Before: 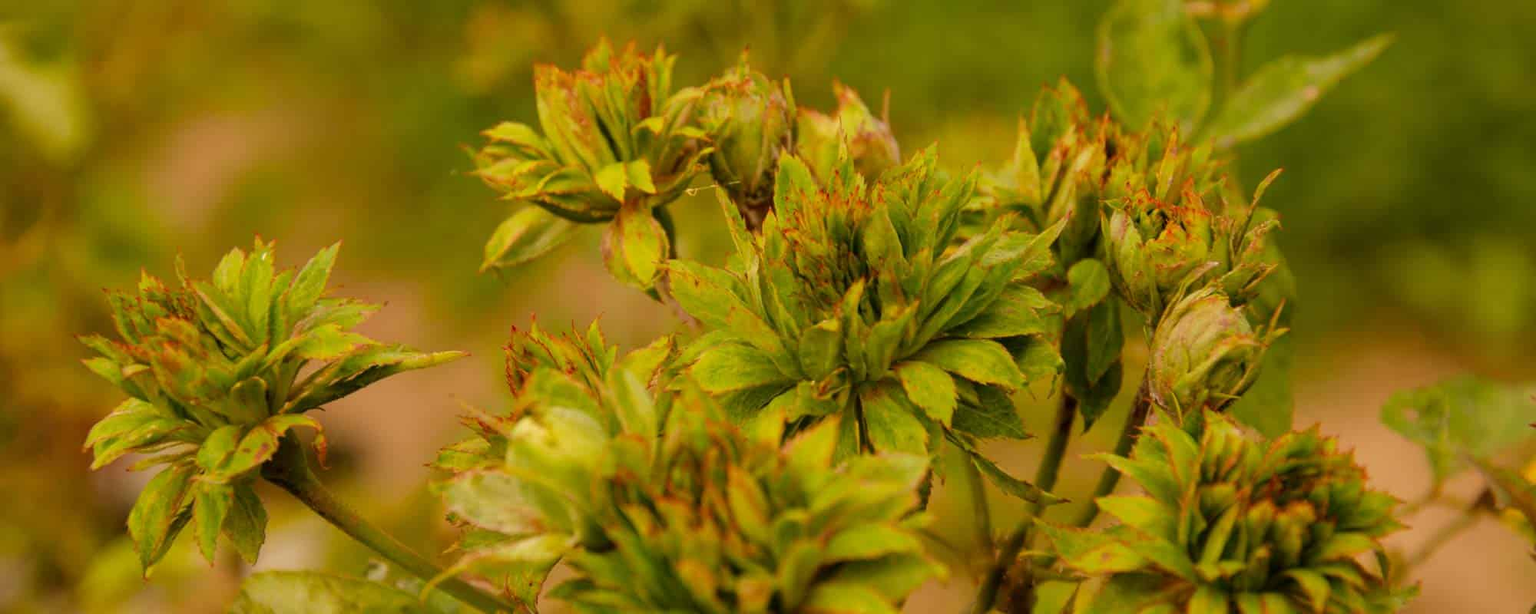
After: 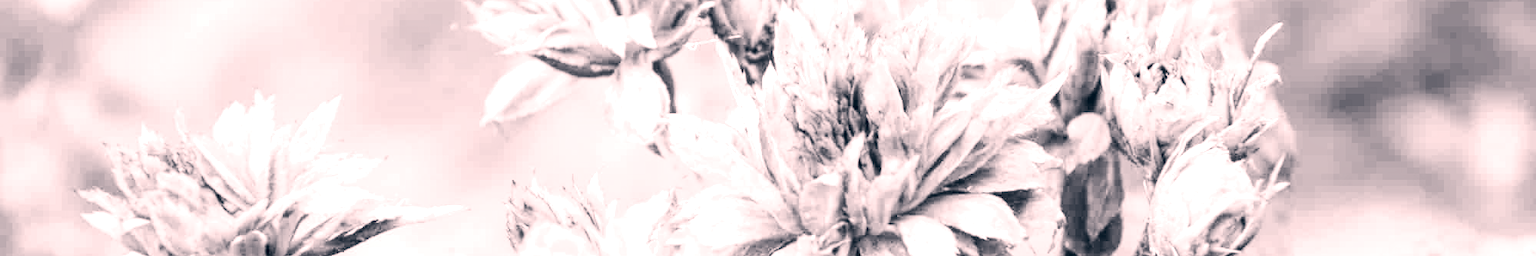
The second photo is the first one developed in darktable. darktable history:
crop and rotate: top 23.84%, bottom 34.294%
shadows and highlights: shadows 0, highlights 40
tone curve: curves: ch0 [(0, 0) (0.003, 0.003) (0.011, 0.005) (0.025, 0.008) (0.044, 0.012) (0.069, 0.02) (0.1, 0.031) (0.136, 0.047) (0.177, 0.088) (0.224, 0.141) (0.277, 0.222) (0.335, 0.32) (0.399, 0.422) (0.468, 0.523) (0.543, 0.623) (0.623, 0.716) (0.709, 0.796) (0.801, 0.88) (0.898, 0.958) (1, 1)], preserve colors none
contrast brightness saturation: saturation -1
color correction: highlights a* 14.46, highlights b* 5.85, shadows a* -5.53, shadows b* -15.24, saturation 0.85
exposure: black level correction 0, exposure 1.9 EV, compensate highlight preservation false
local contrast: on, module defaults
